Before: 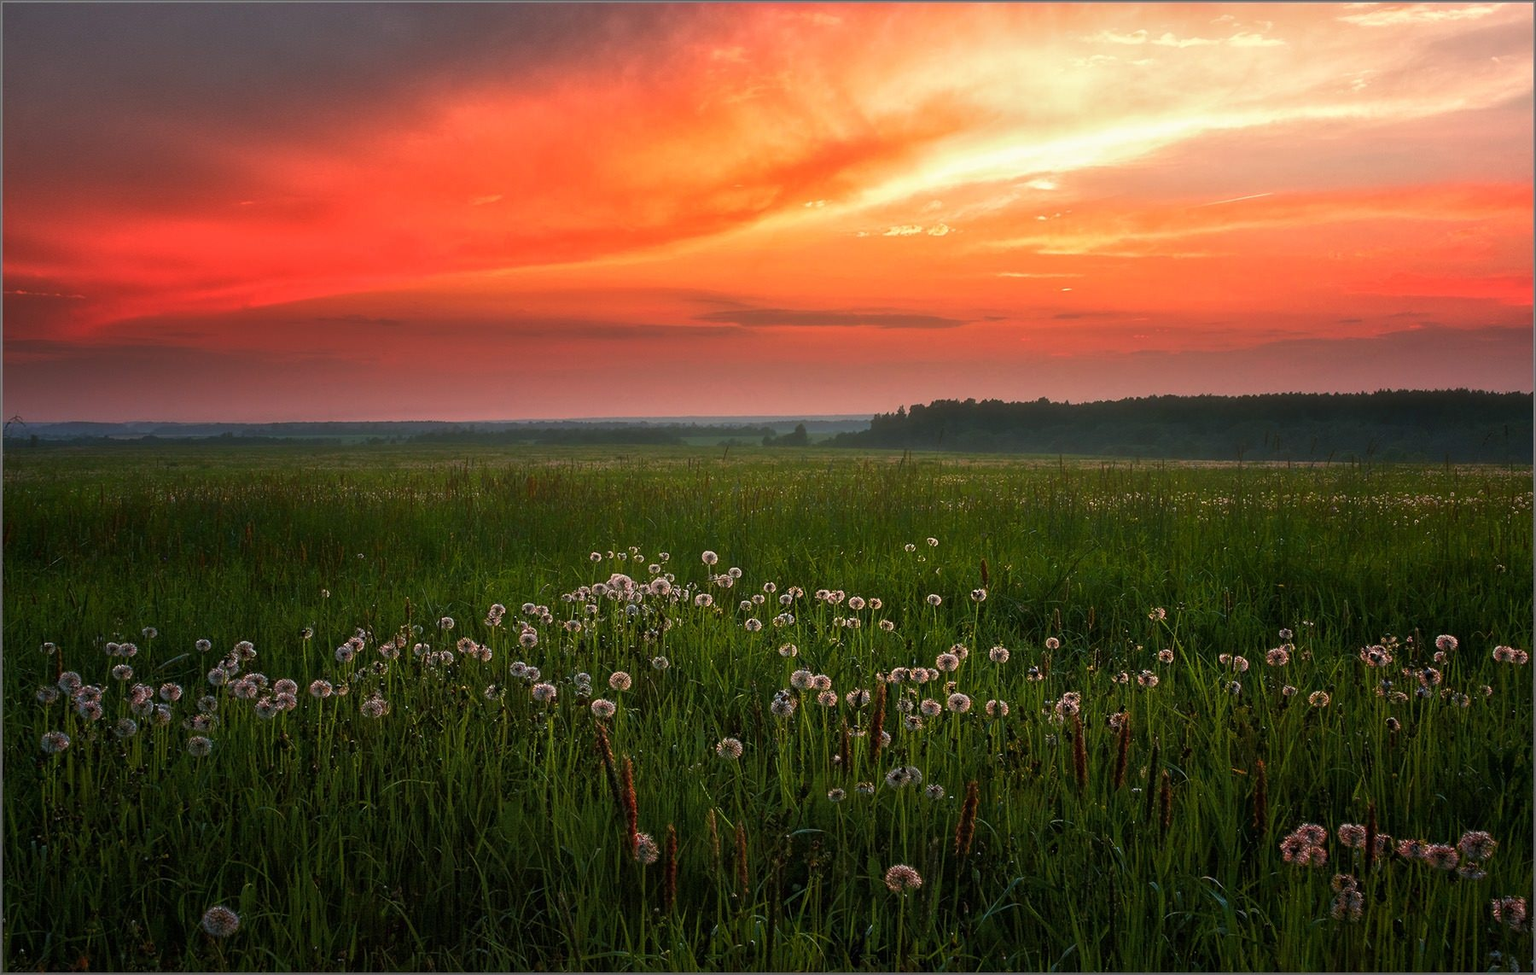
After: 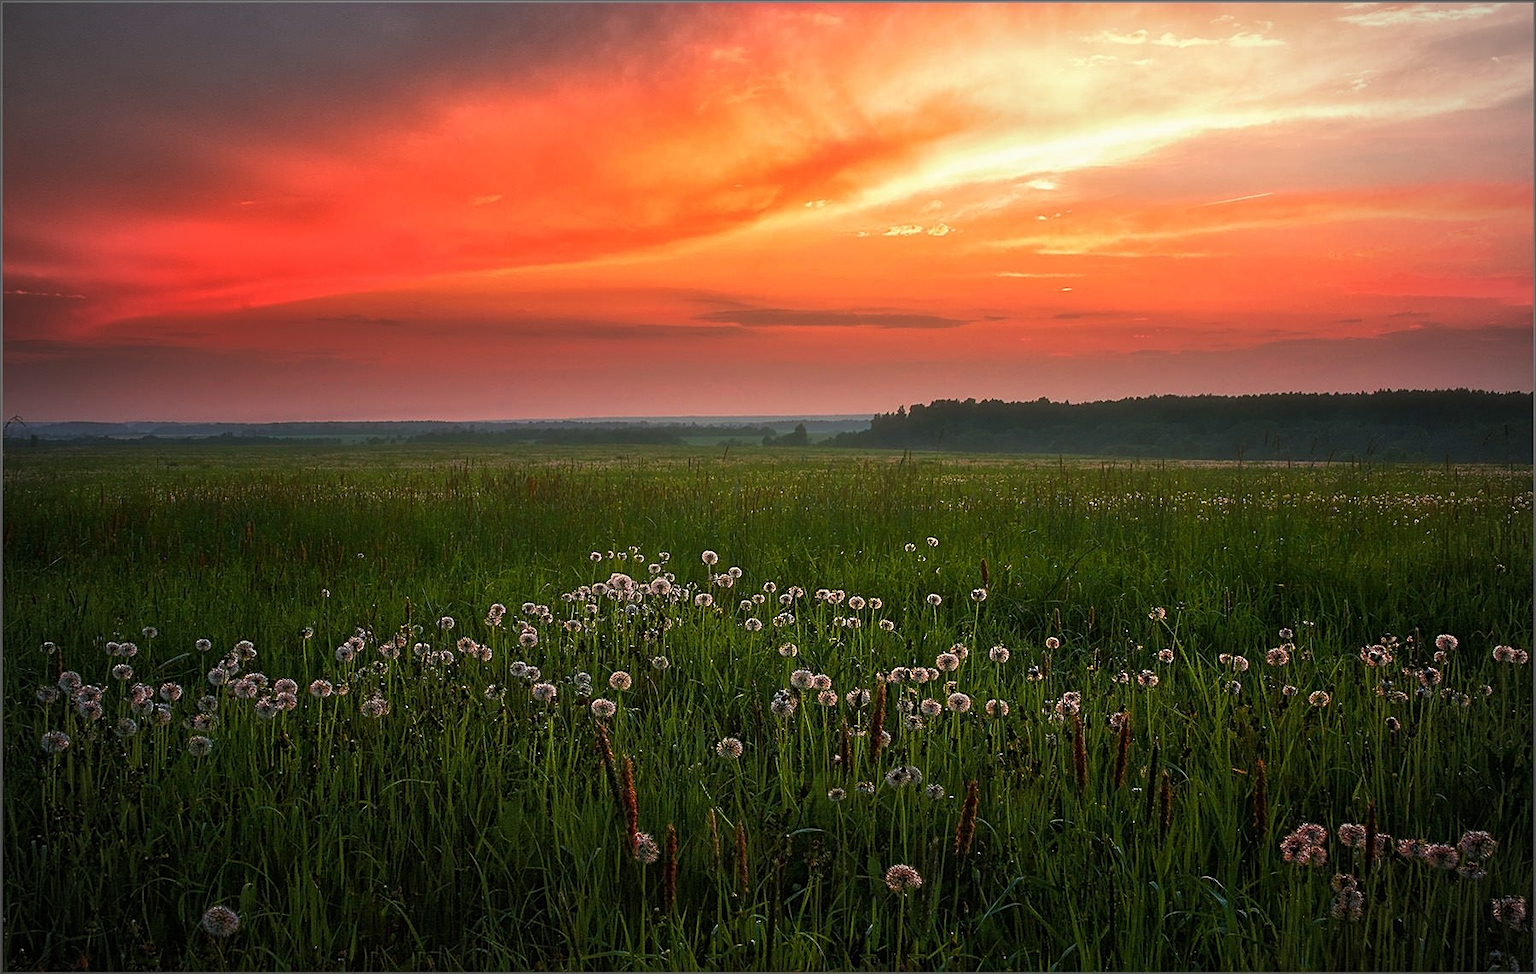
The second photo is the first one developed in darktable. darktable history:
vignetting: on, module defaults
sharpen: on, module defaults
